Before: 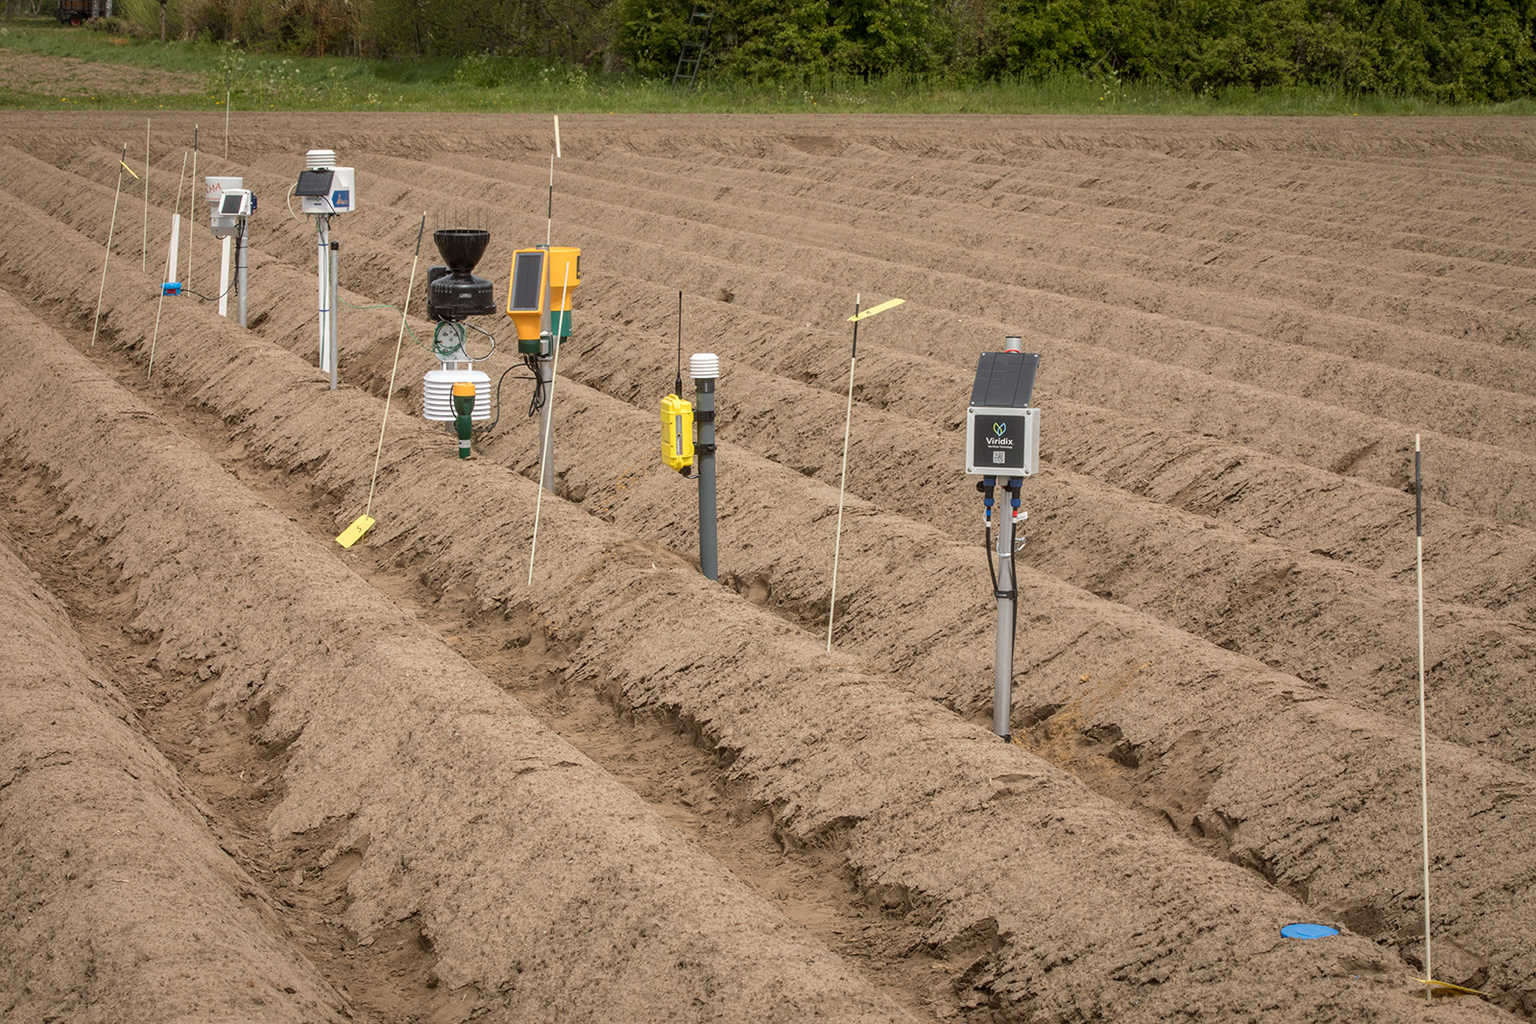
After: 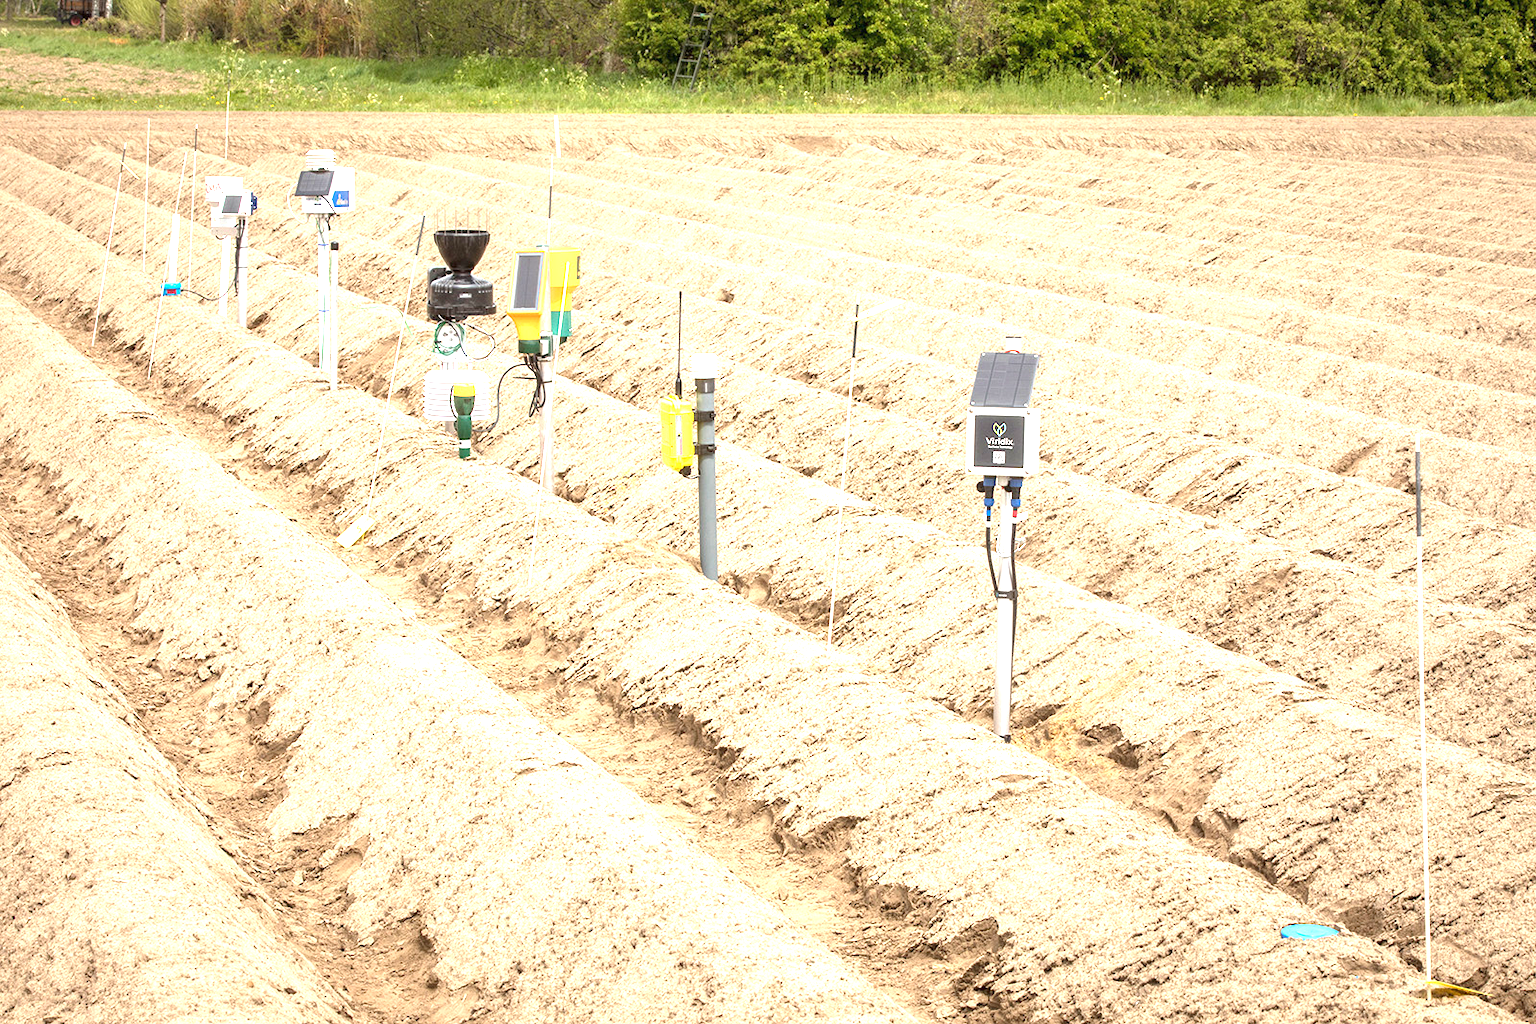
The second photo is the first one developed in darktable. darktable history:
exposure: black level correction 0, exposure 2 EV, compensate highlight preservation false
white balance: emerald 1
